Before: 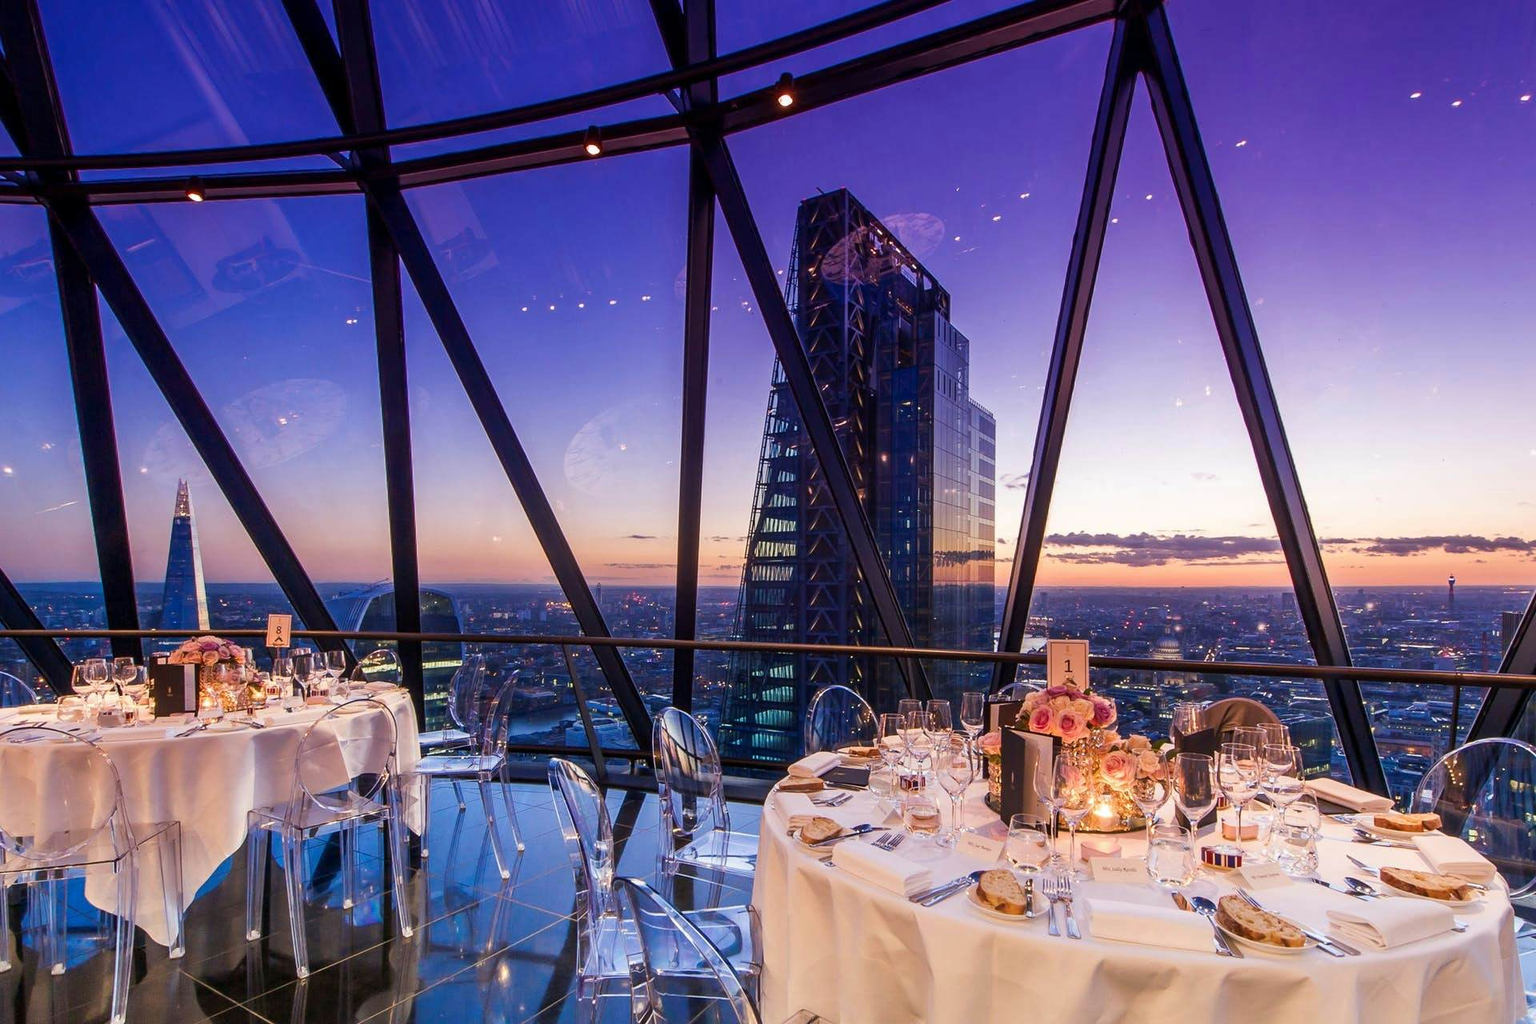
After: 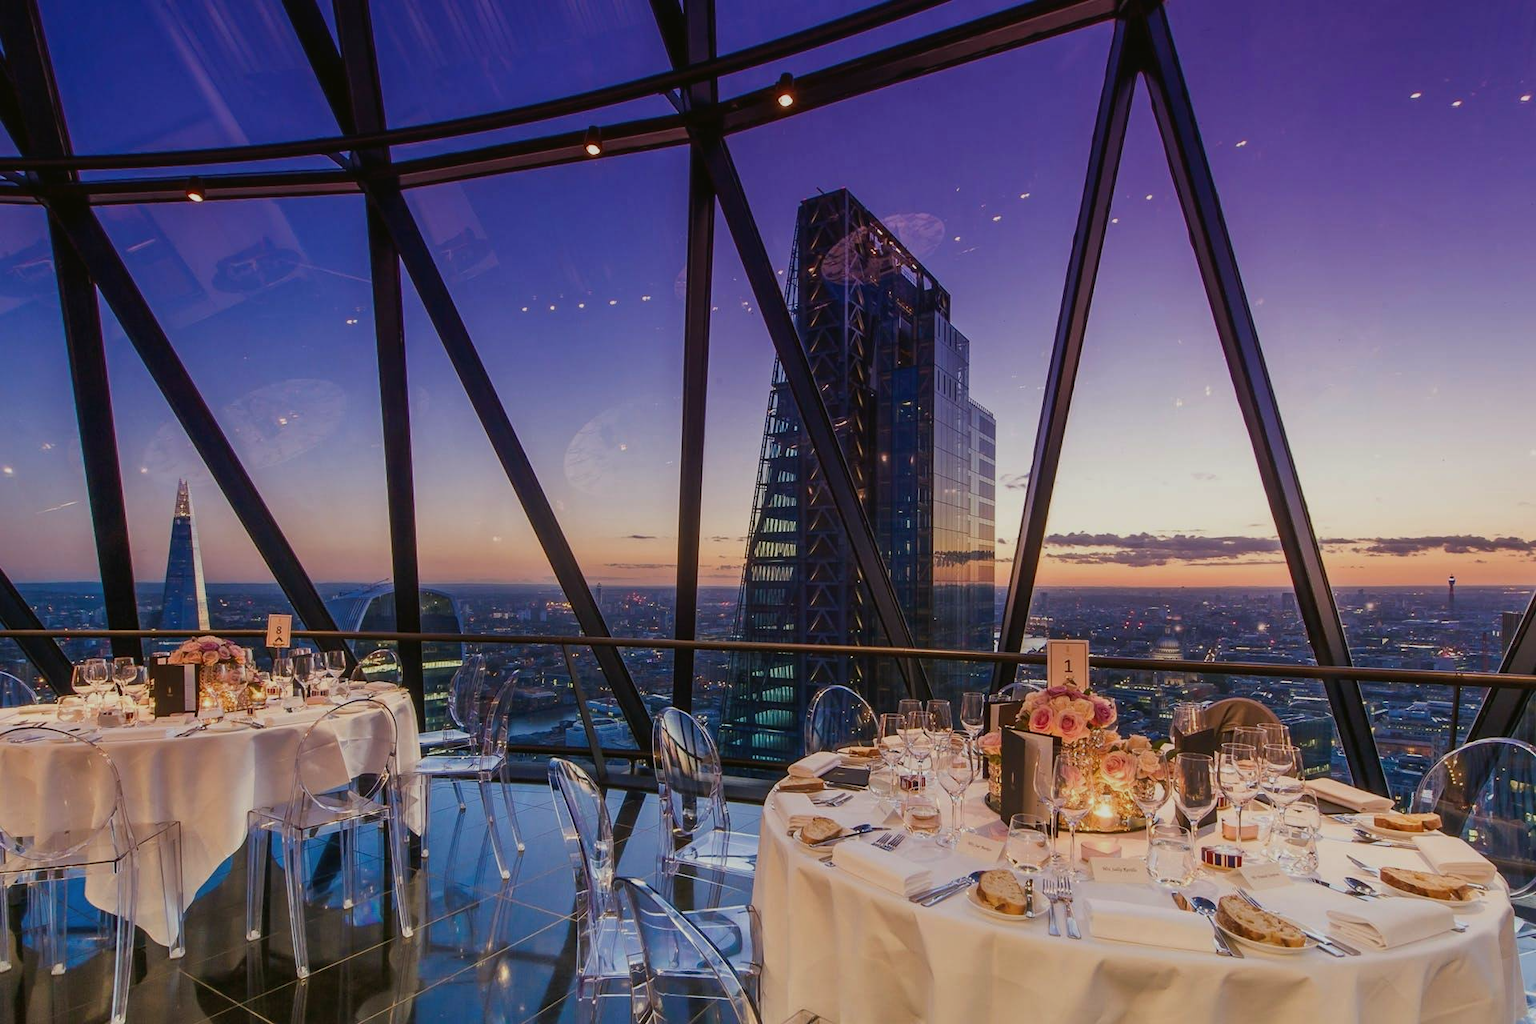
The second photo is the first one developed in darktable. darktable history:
exposure: exposure -0.462 EV, compensate highlight preservation false
color balance: mode lift, gamma, gain (sRGB), lift [1.04, 1, 1, 0.97], gamma [1.01, 1, 1, 0.97], gain [0.96, 1, 1, 0.97]
